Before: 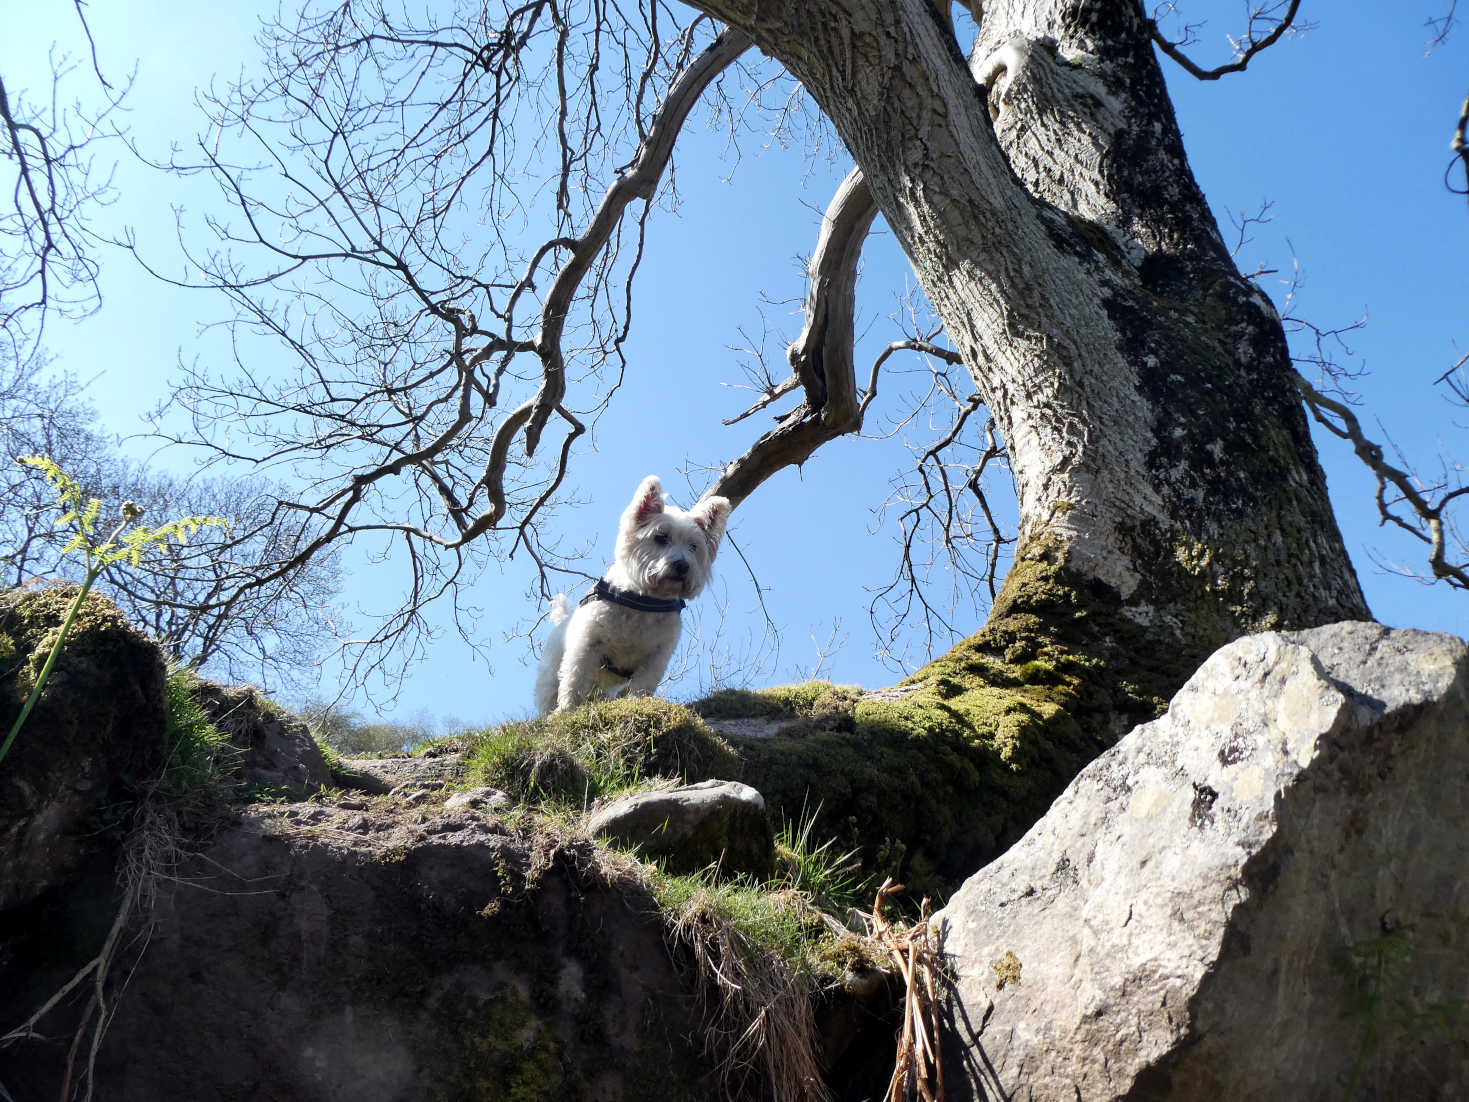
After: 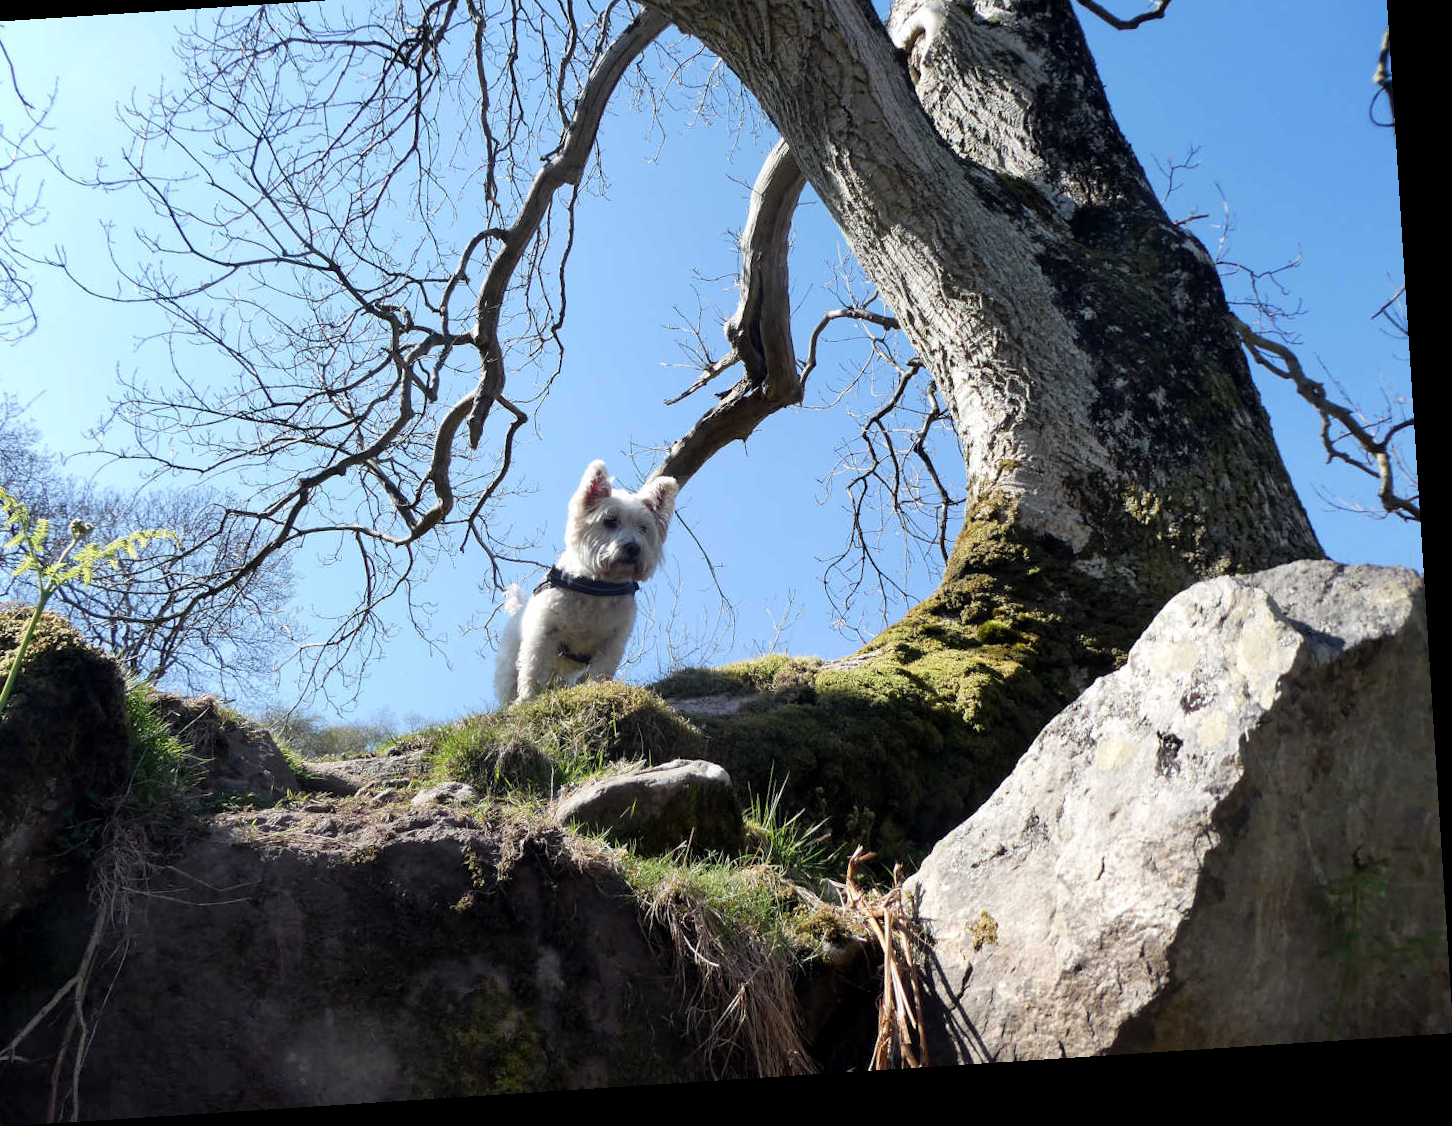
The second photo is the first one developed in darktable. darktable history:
crop and rotate: angle 3.69°, left 5.465%, top 5.682%
